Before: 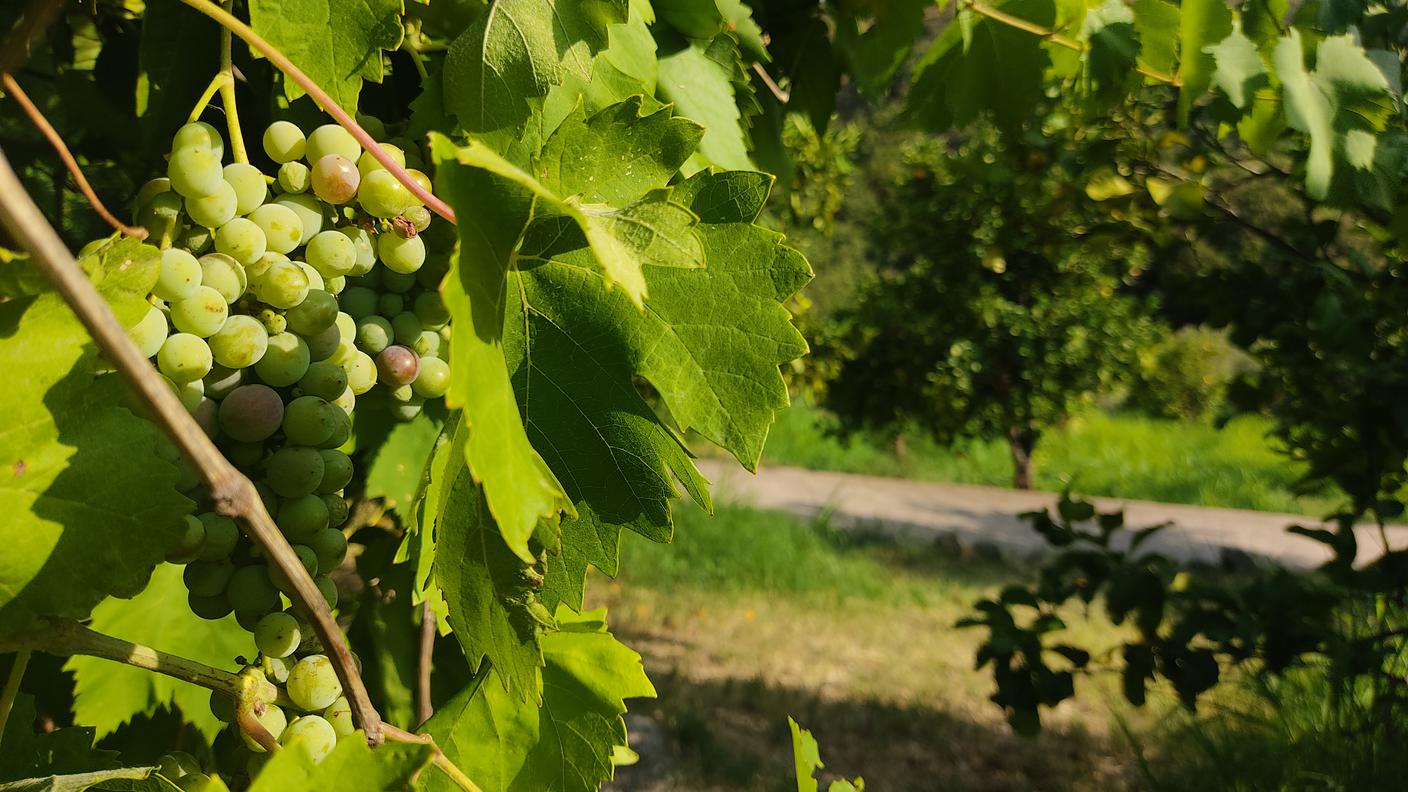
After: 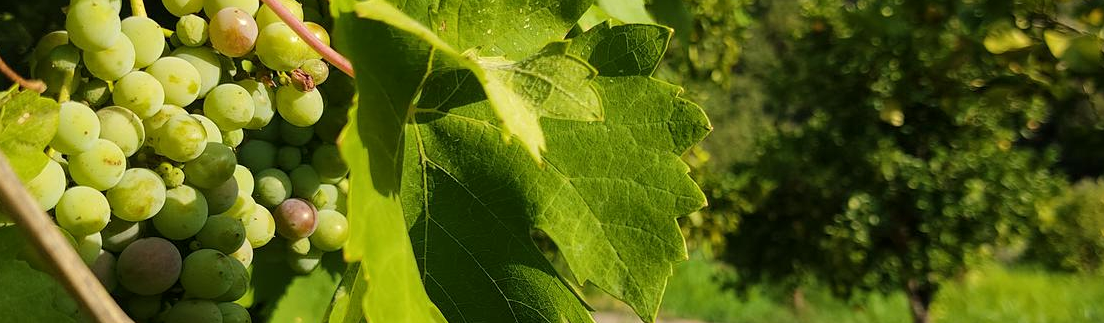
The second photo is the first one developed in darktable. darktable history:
crop: left 7.258%, top 18.564%, right 14.324%, bottom 40.598%
local contrast: highlights 100%, shadows 100%, detail 120%, midtone range 0.2
